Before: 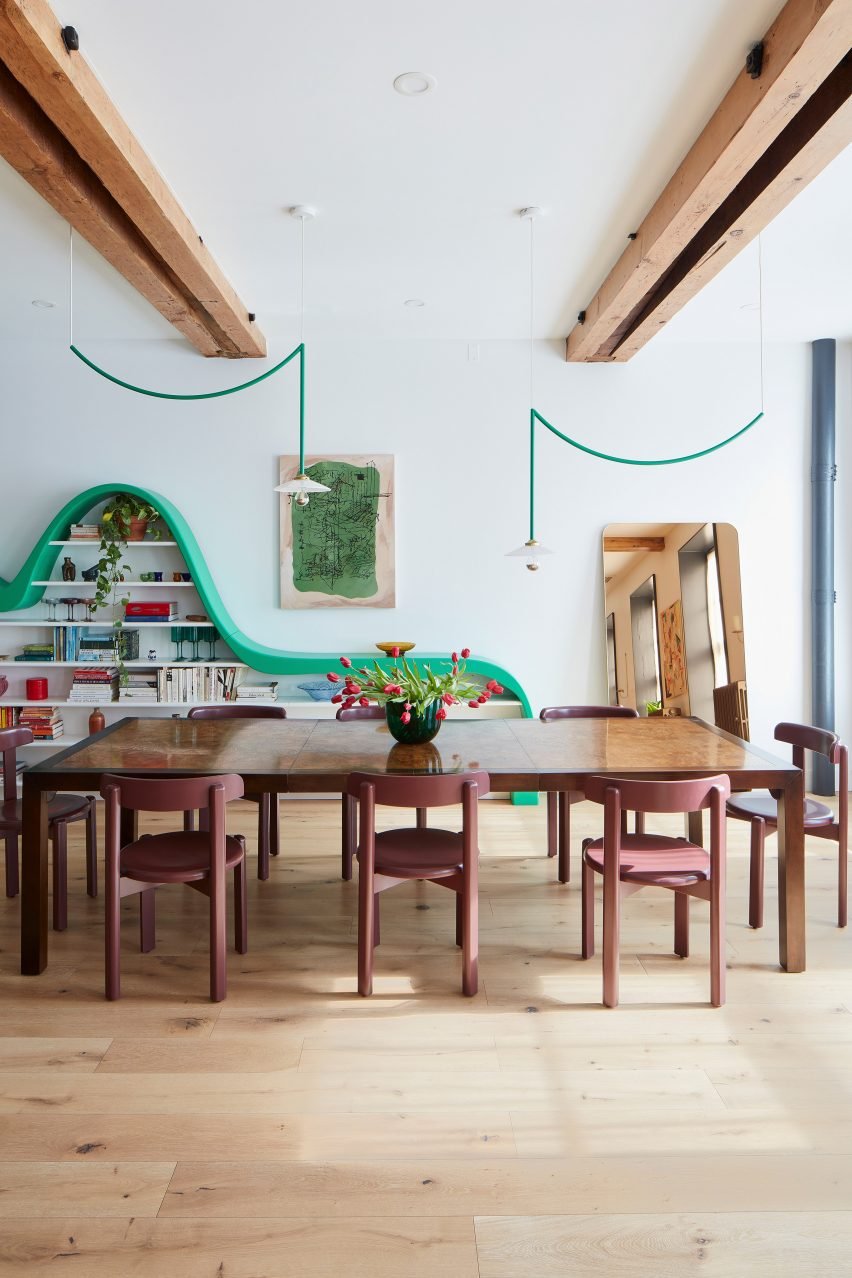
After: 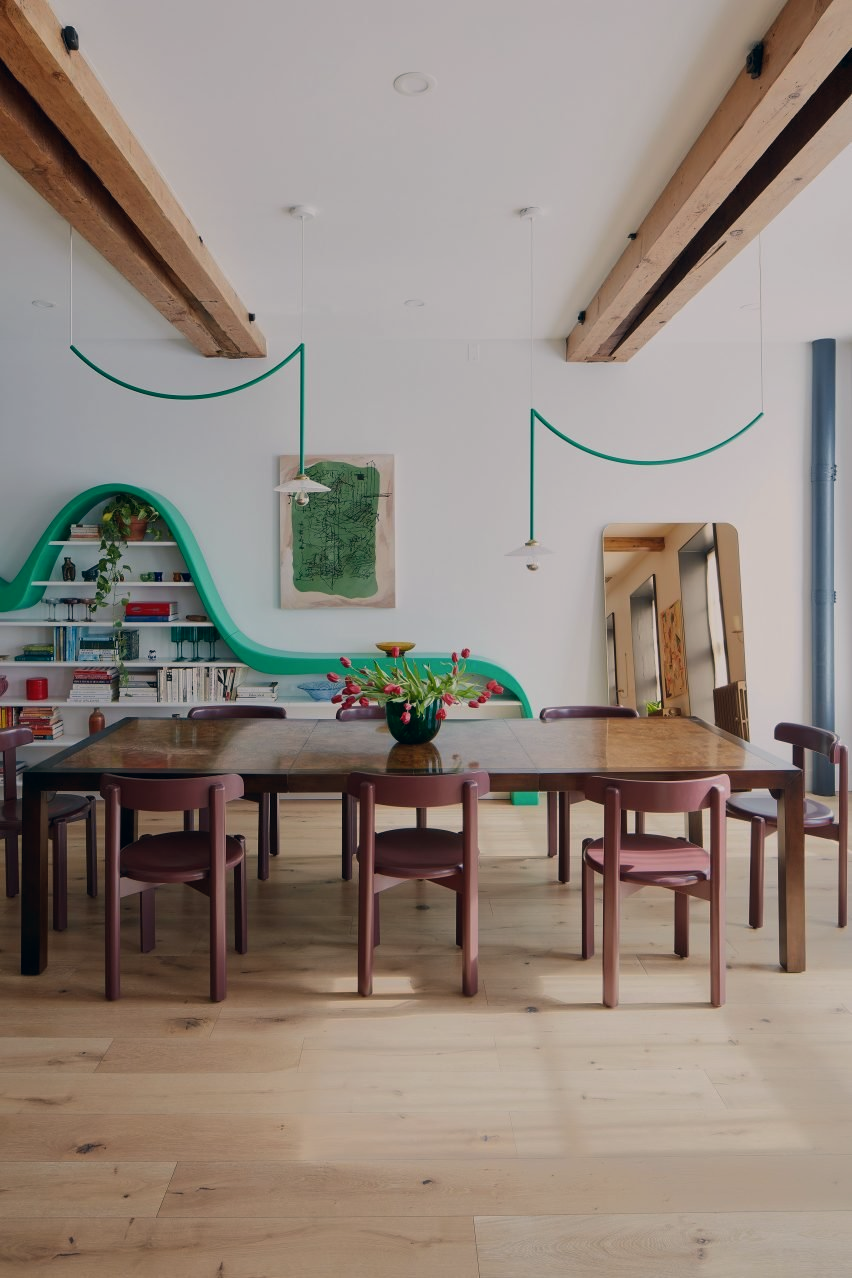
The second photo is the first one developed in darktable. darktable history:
color correction: highlights a* 5.35, highlights b* 5.35, shadows a* -4.26, shadows b* -5.16
exposure: black level correction 0, exposure -0.752 EV, compensate exposure bias true, compensate highlight preservation false
